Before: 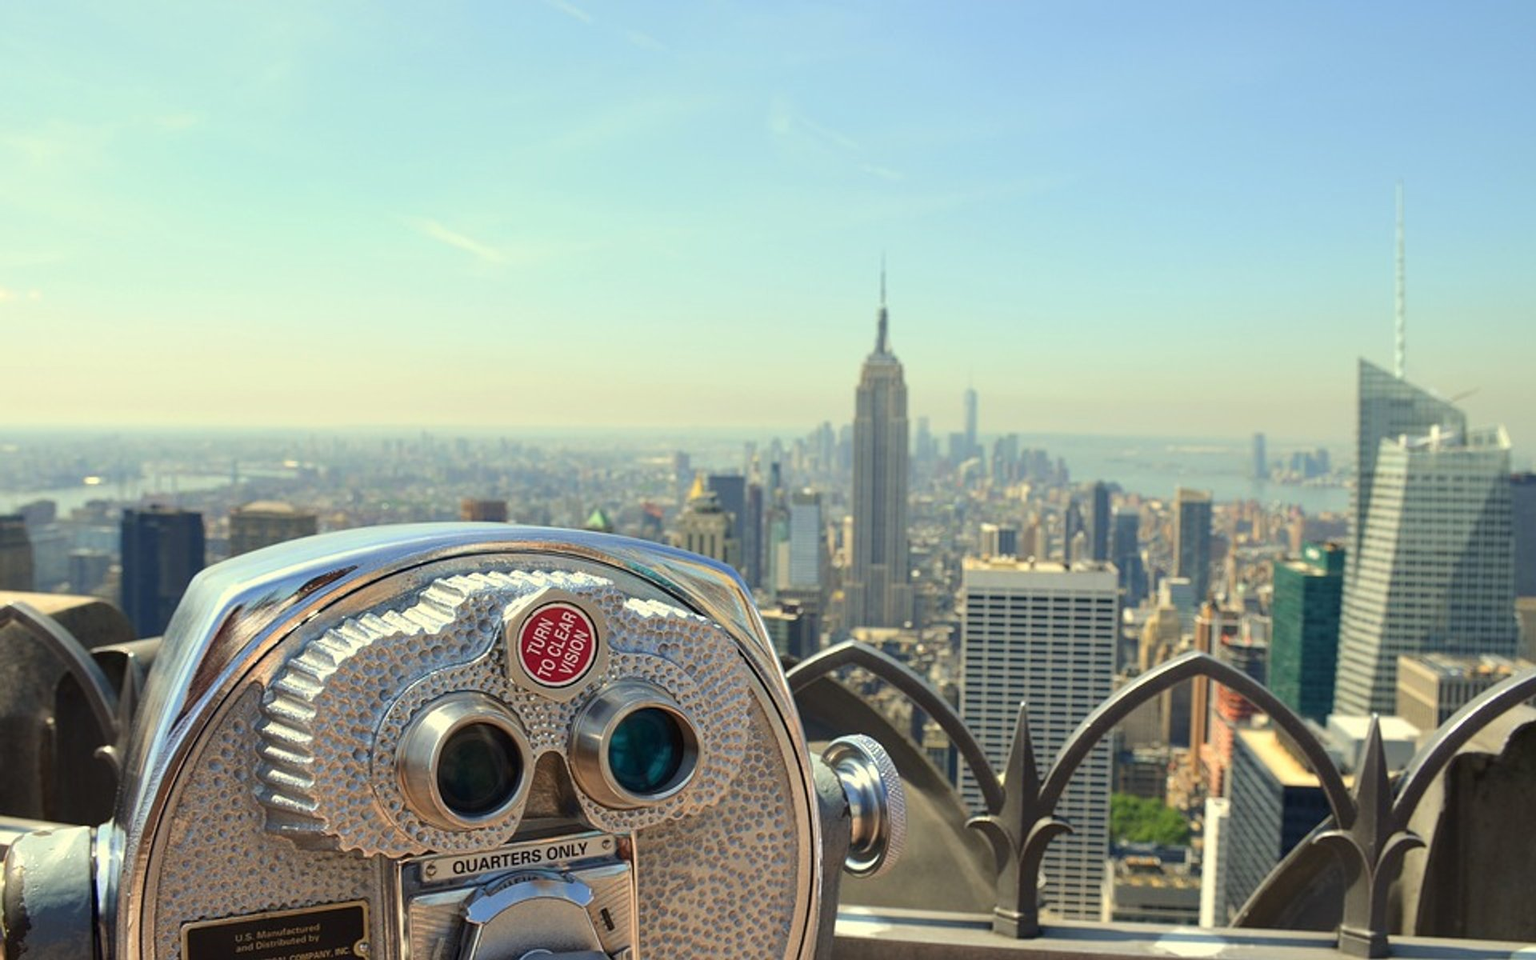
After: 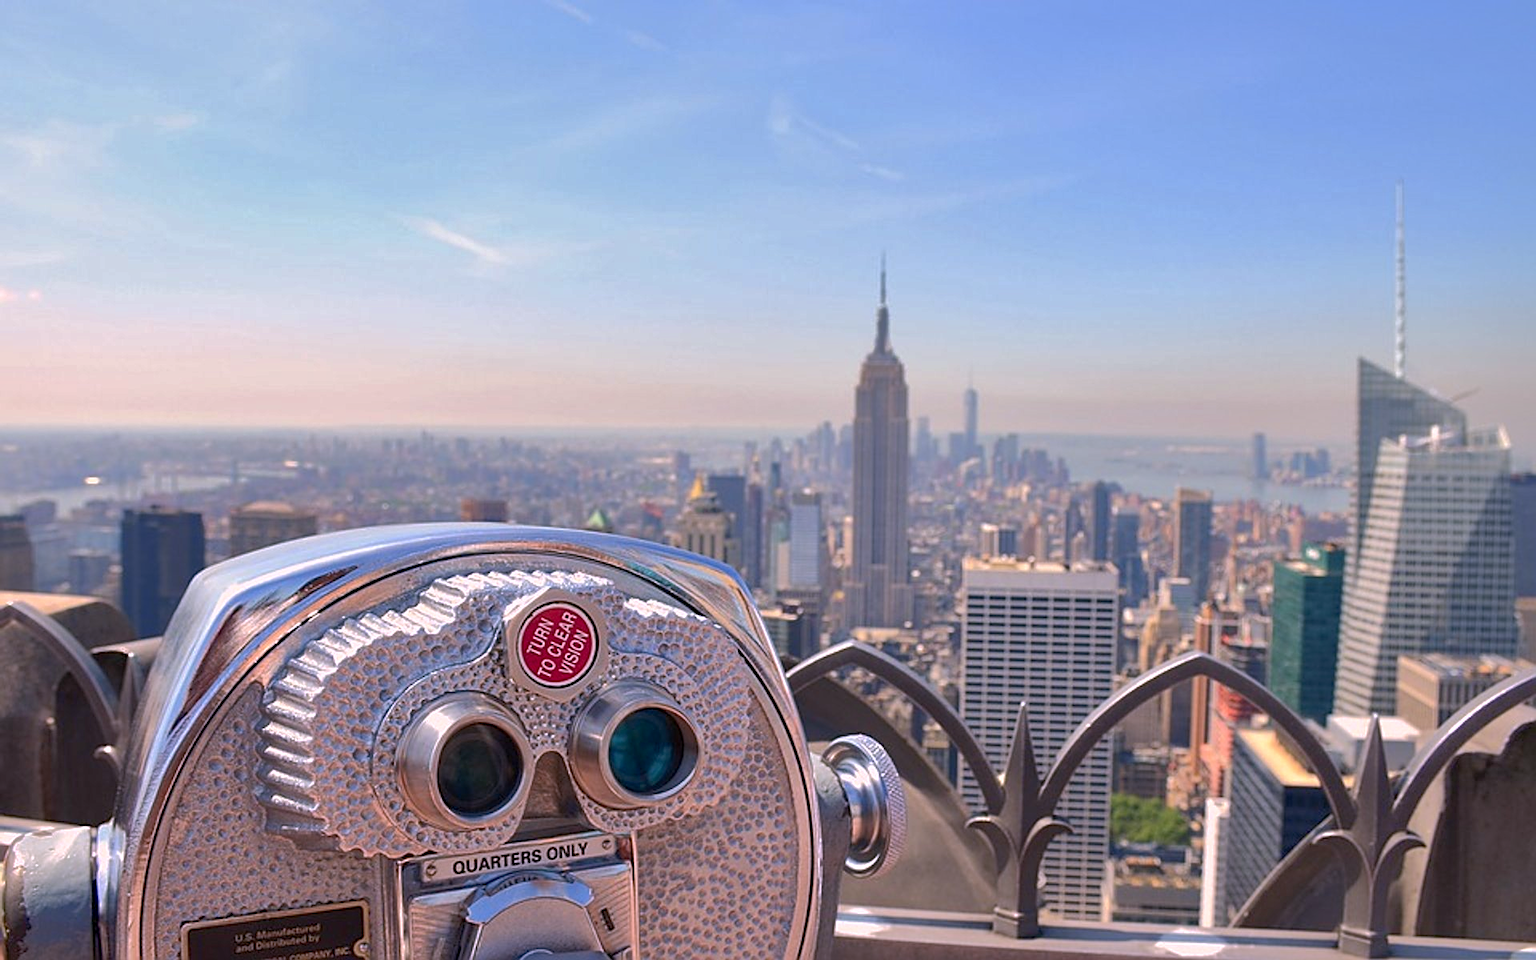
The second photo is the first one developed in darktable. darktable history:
sharpen: on, module defaults
color calibration: output R [1.107, -0.012, -0.003, 0], output B [0, 0, 1.308, 0], illuminant same as pipeline (D50), adaptation XYZ, x 0.345, y 0.358, temperature 5010.36 K
exposure: black level correction 0.001, compensate exposure bias true, compensate highlight preservation false
shadows and highlights: highlights -59.91
